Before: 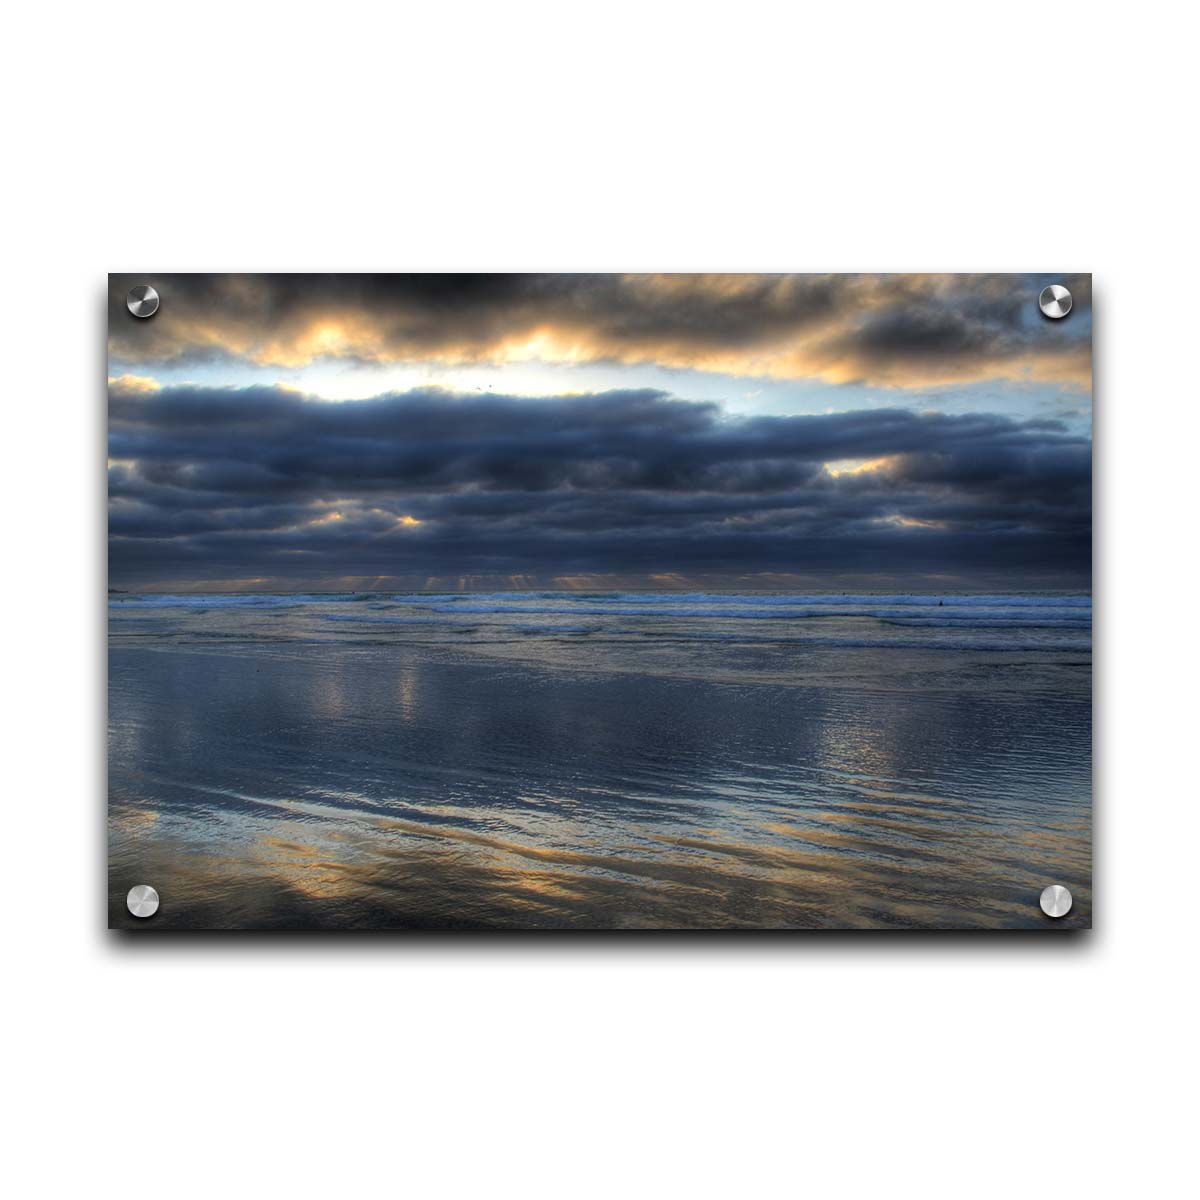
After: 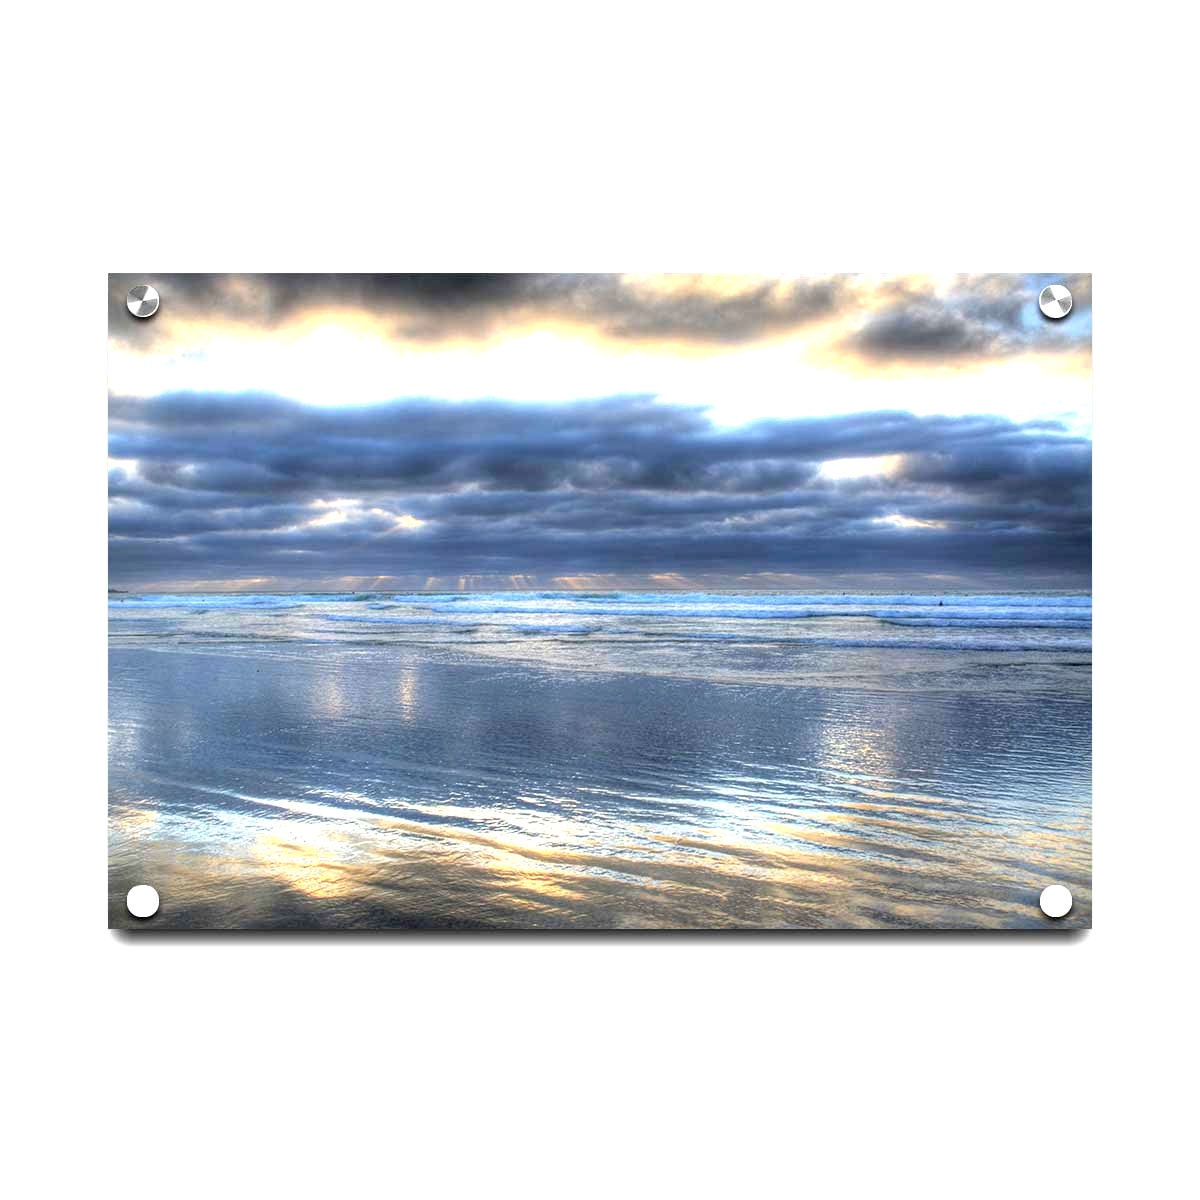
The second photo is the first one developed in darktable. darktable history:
exposure: black level correction 0.001, exposure 1.994 EV, compensate highlight preservation false
